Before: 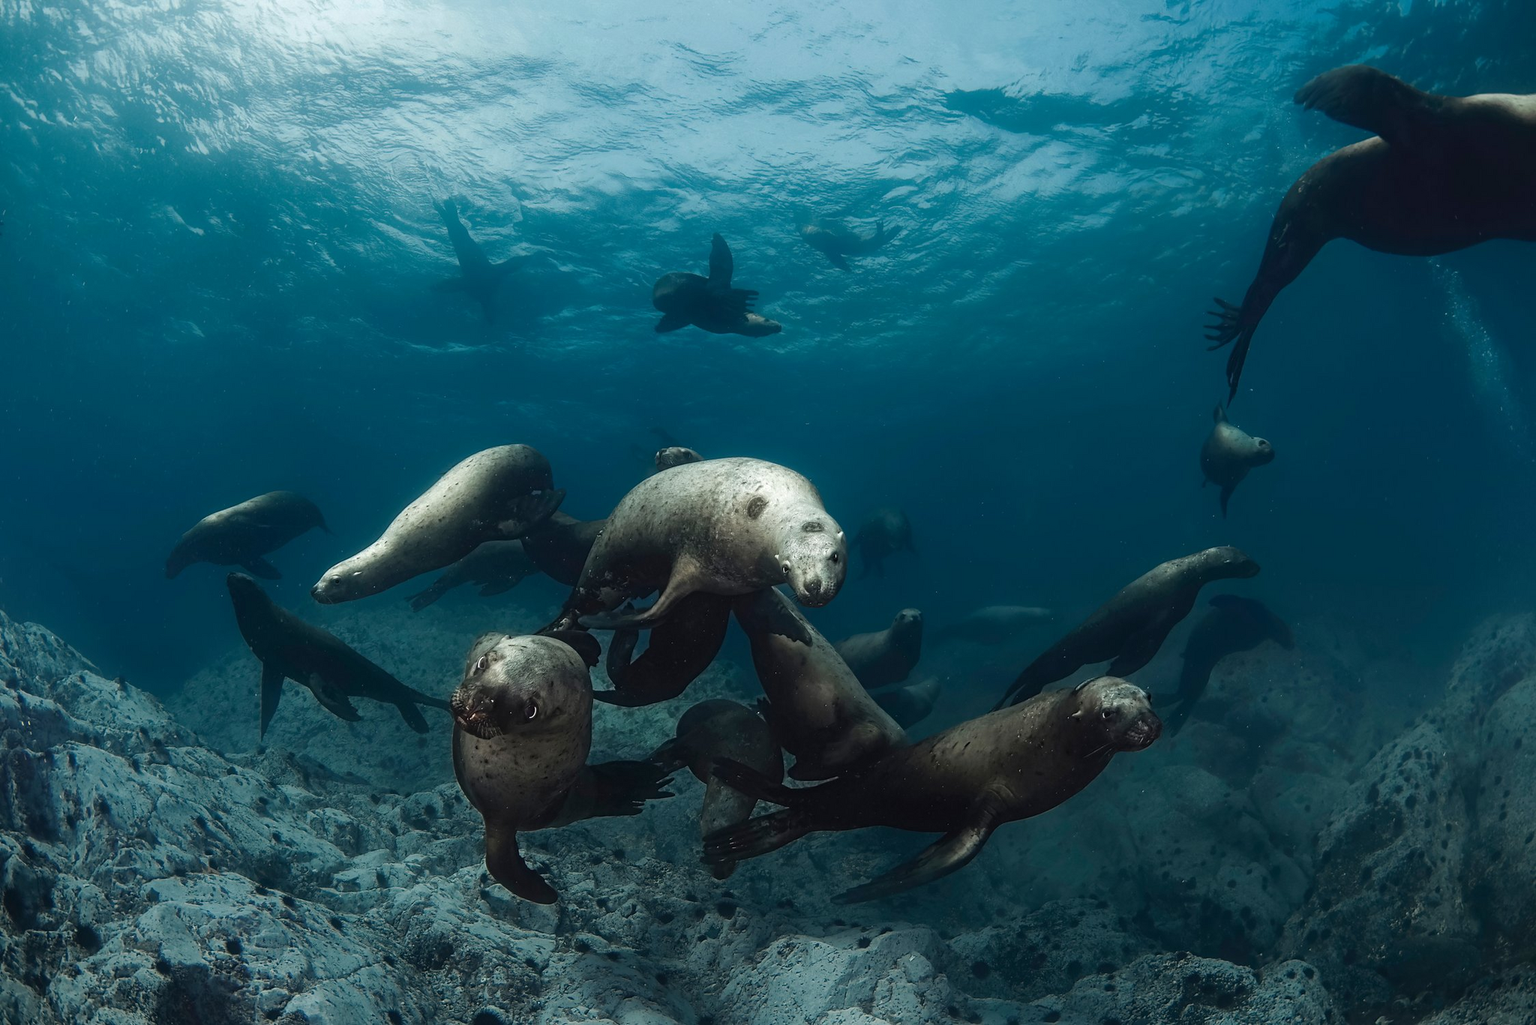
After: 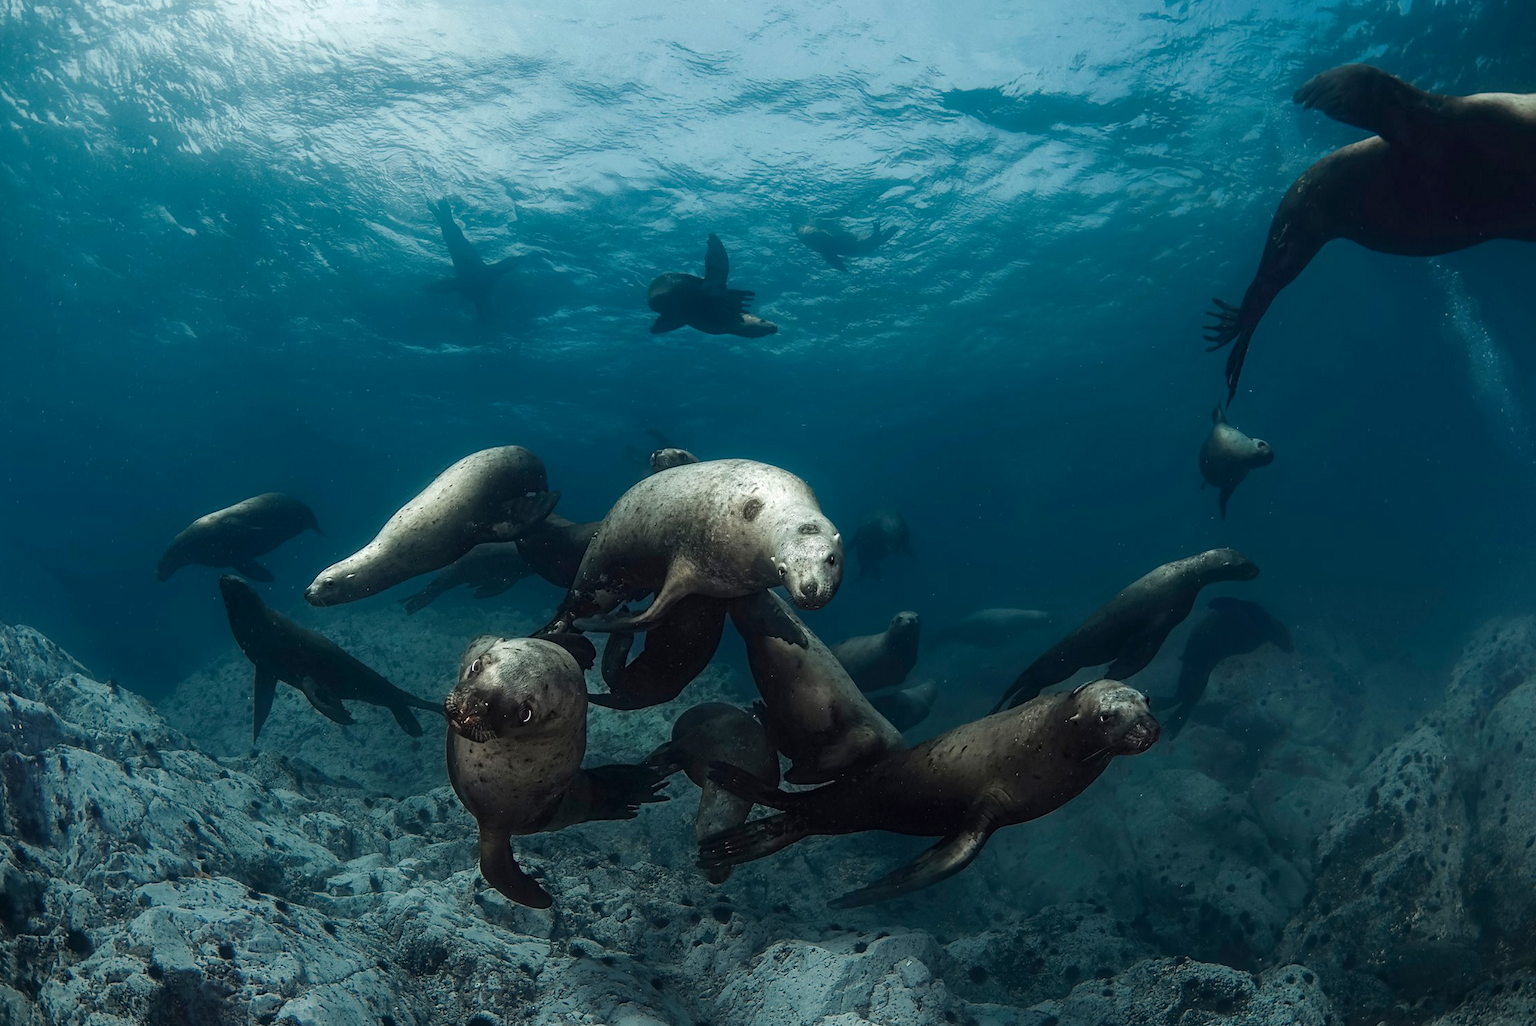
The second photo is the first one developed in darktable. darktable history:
local contrast: highlights 100%, shadows 100%, detail 120%, midtone range 0.2
color correction: highlights a* -0.182, highlights b* -0.124
crop and rotate: left 0.614%, top 0.179%, bottom 0.309%
